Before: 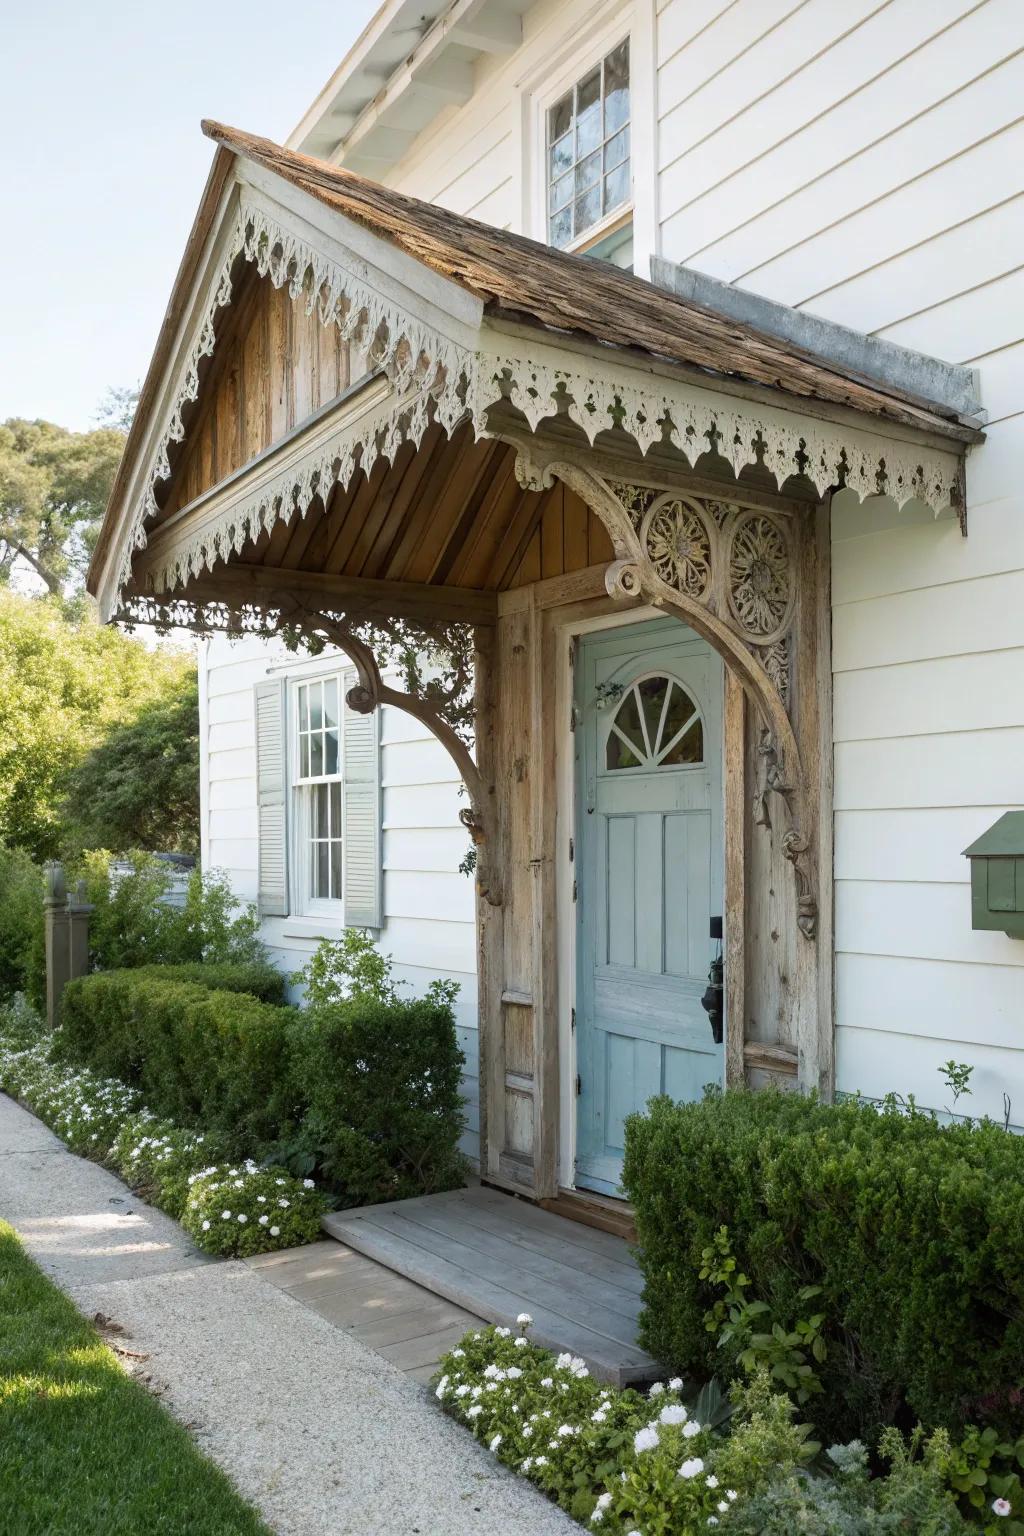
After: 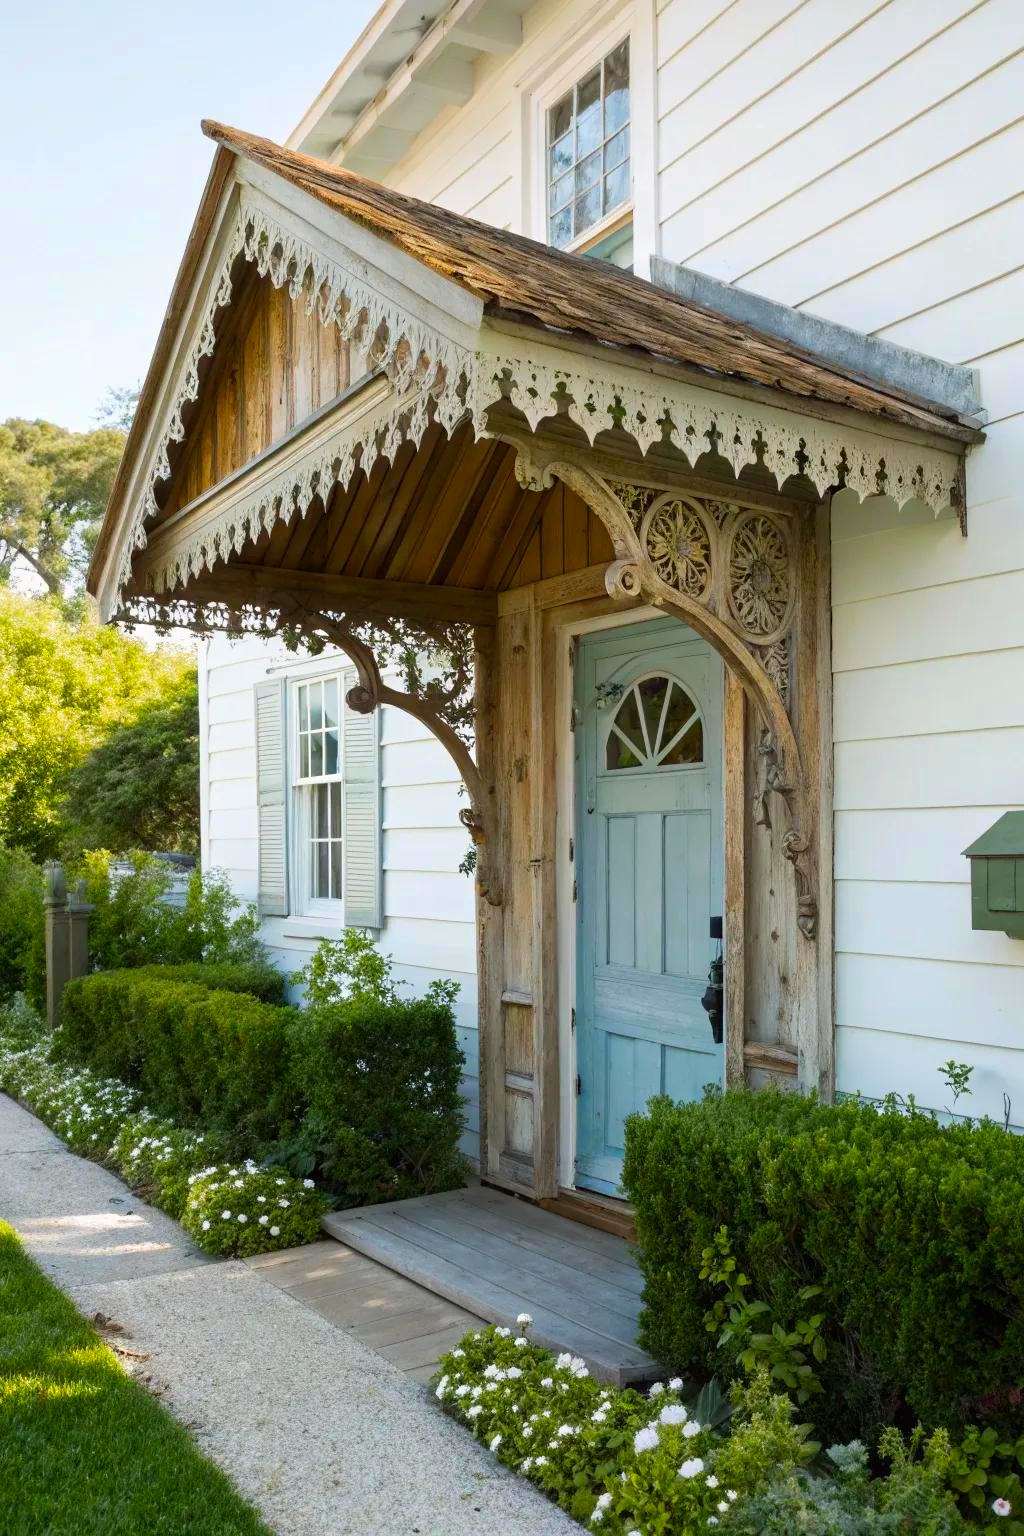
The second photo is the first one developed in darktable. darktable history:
color balance rgb: shadows lift › luminance -9.601%, linear chroma grading › global chroma 15.008%, perceptual saturation grading › global saturation 18.69%, global vibrance 20%
